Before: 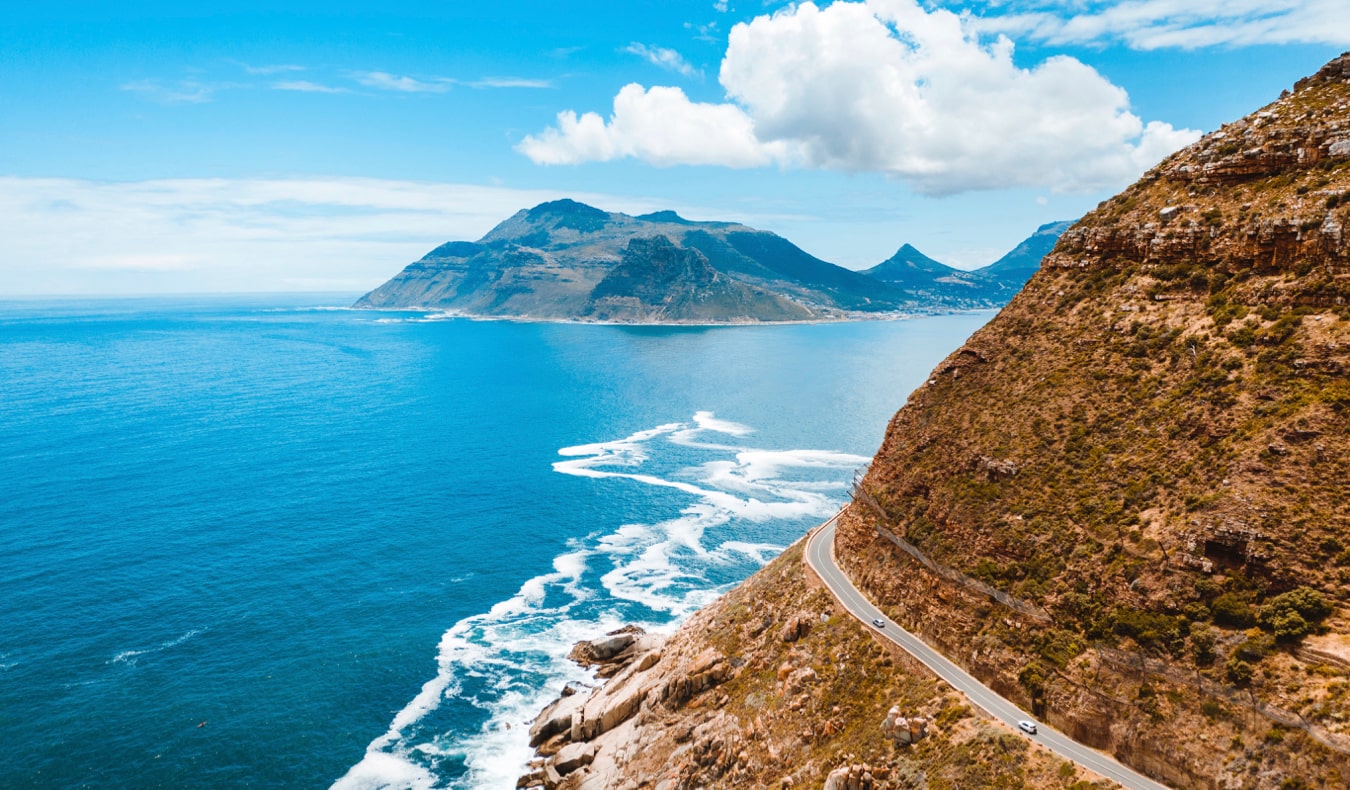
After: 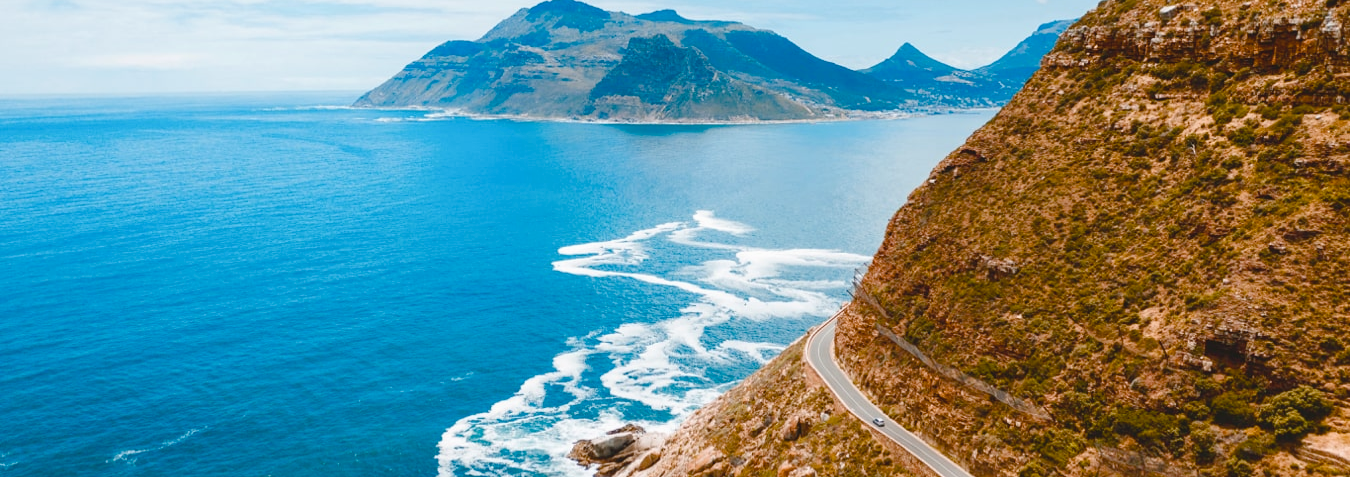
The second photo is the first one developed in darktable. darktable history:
crop and rotate: top 25.54%, bottom 13.989%
contrast brightness saturation: contrast -0.118
color balance rgb: shadows lift › chroma 2.036%, shadows lift › hue 215.43°, highlights gain › luminance 14.952%, perceptual saturation grading › global saturation 25.675%, perceptual saturation grading › highlights -50.058%, perceptual saturation grading › shadows 30.519%
